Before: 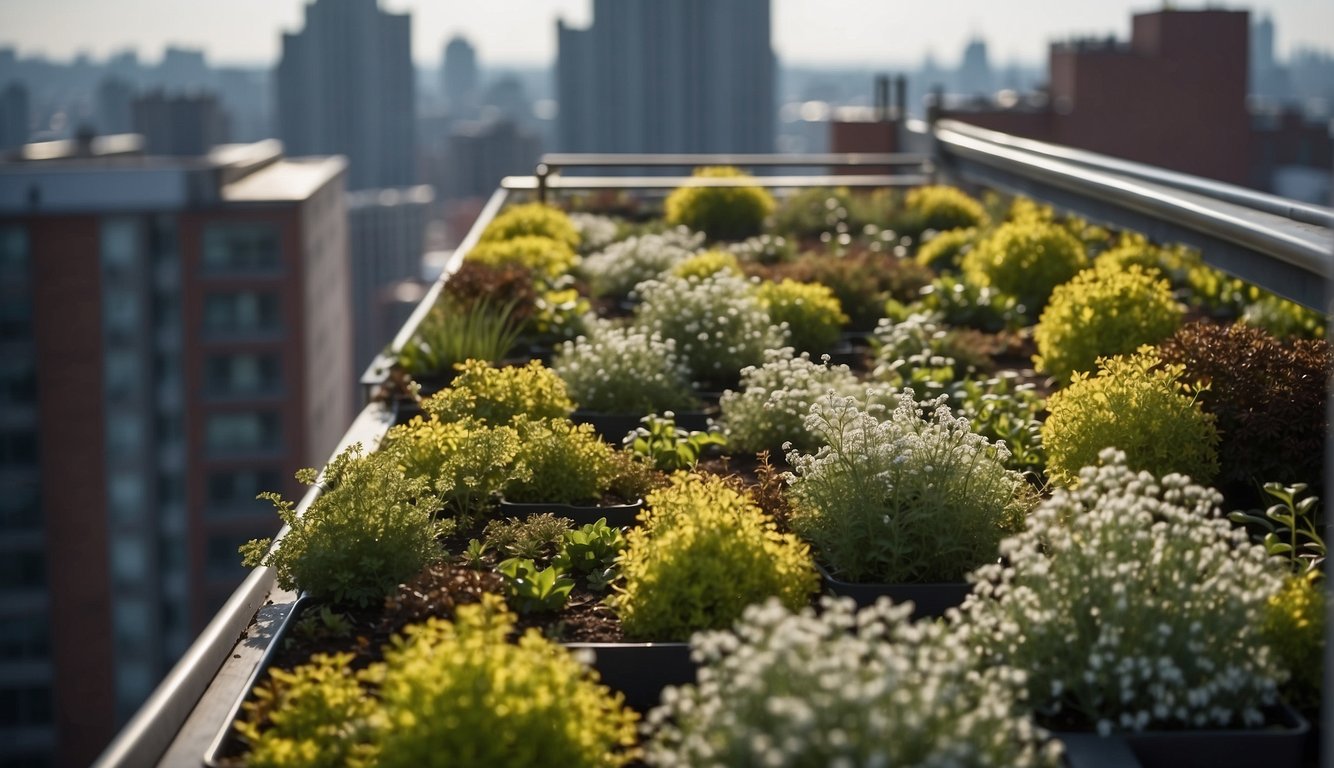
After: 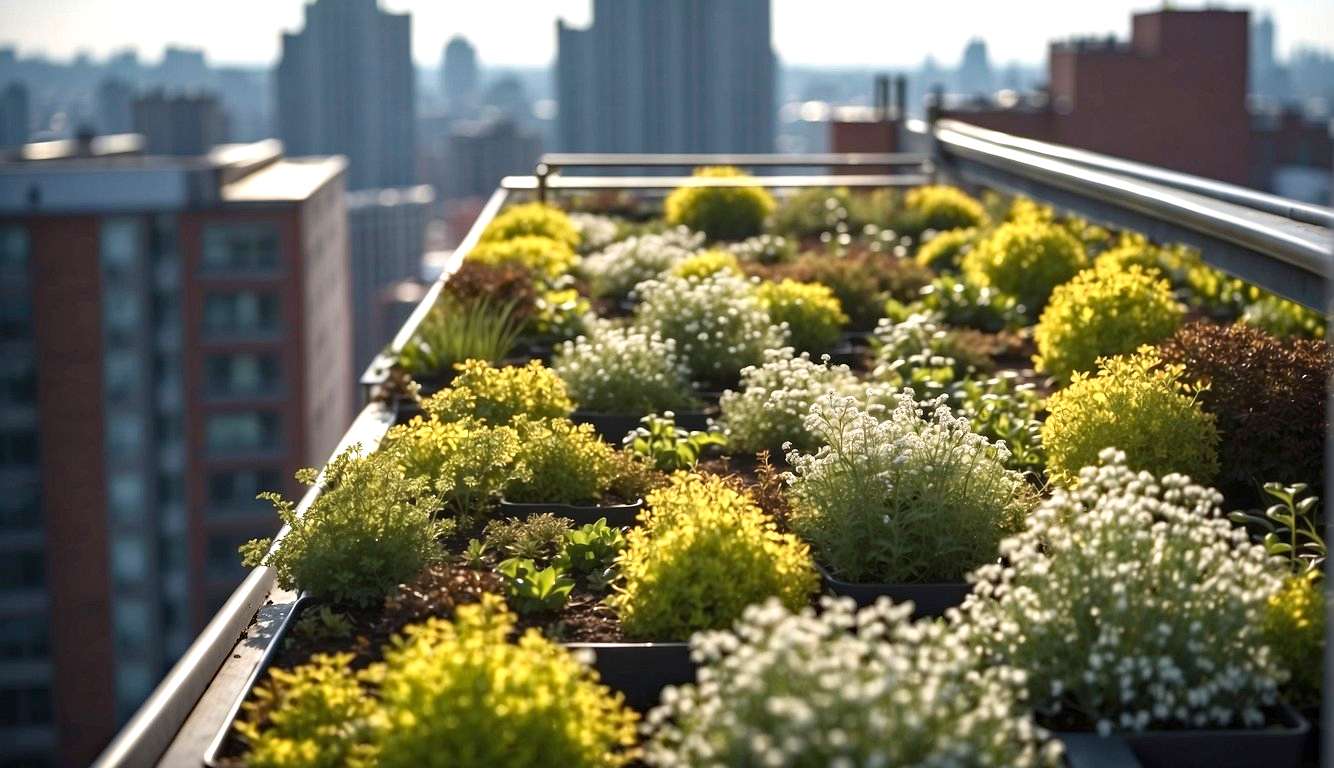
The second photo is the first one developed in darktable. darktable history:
haze removal: compatibility mode true, adaptive false
exposure: black level correction 0, exposure 0.7 EV, compensate exposure bias true, compensate highlight preservation false
